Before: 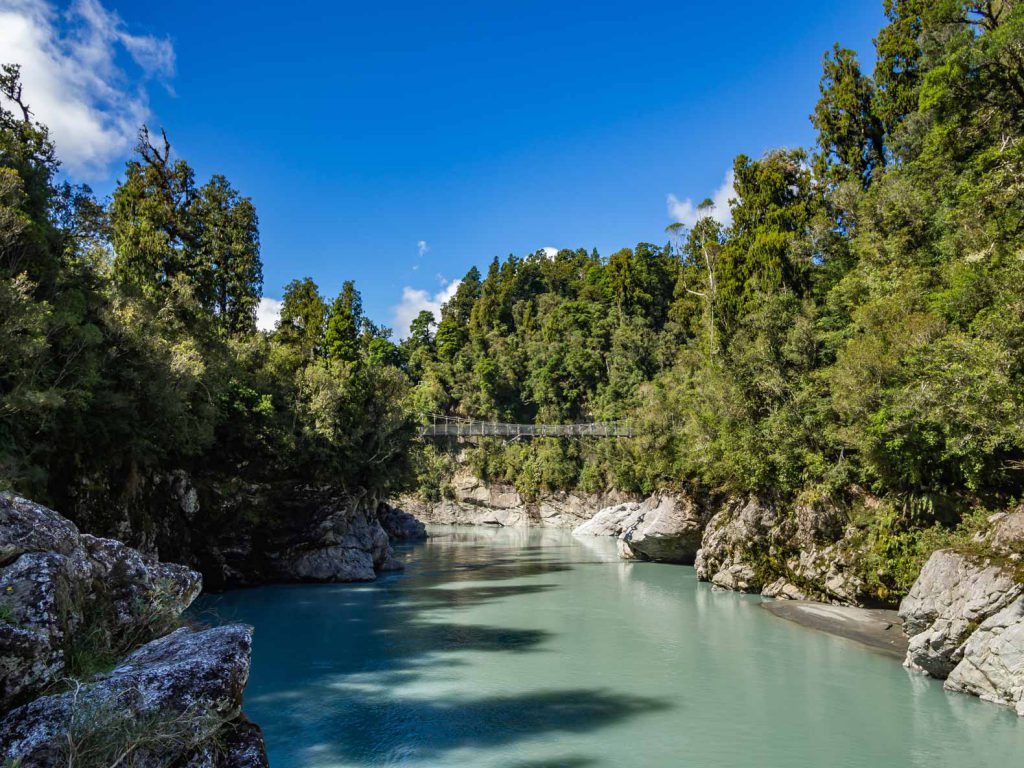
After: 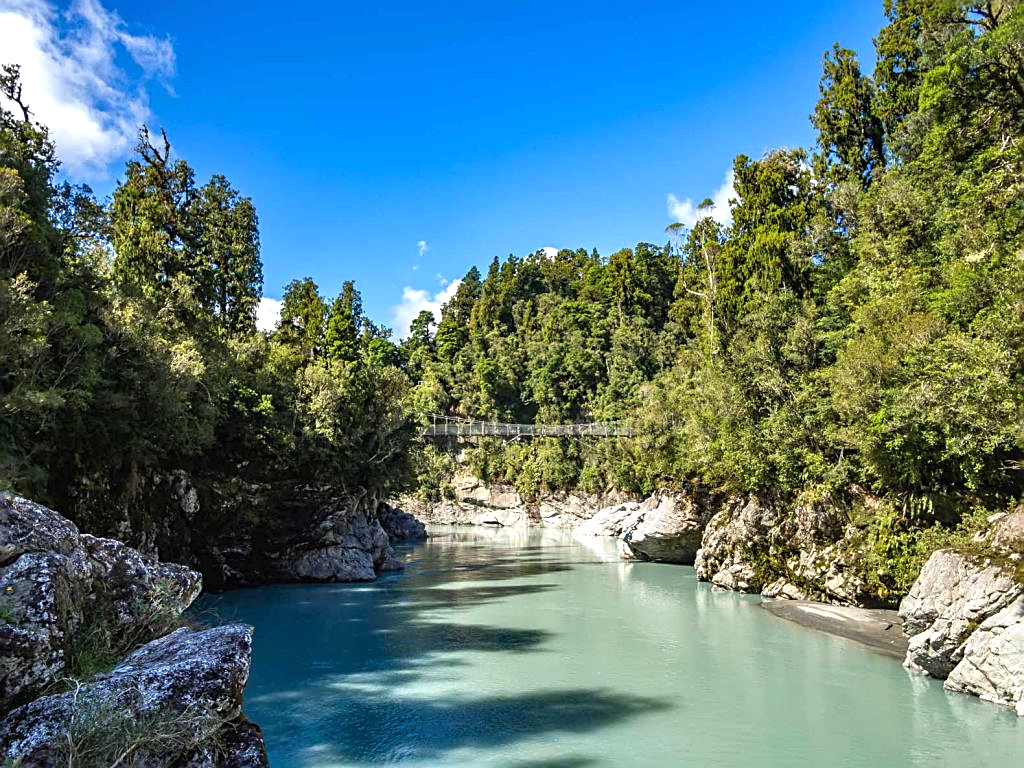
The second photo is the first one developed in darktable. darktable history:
sharpen: on, module defaults
exposure: exposure 0.6 EV, compensate highlight preservation false
